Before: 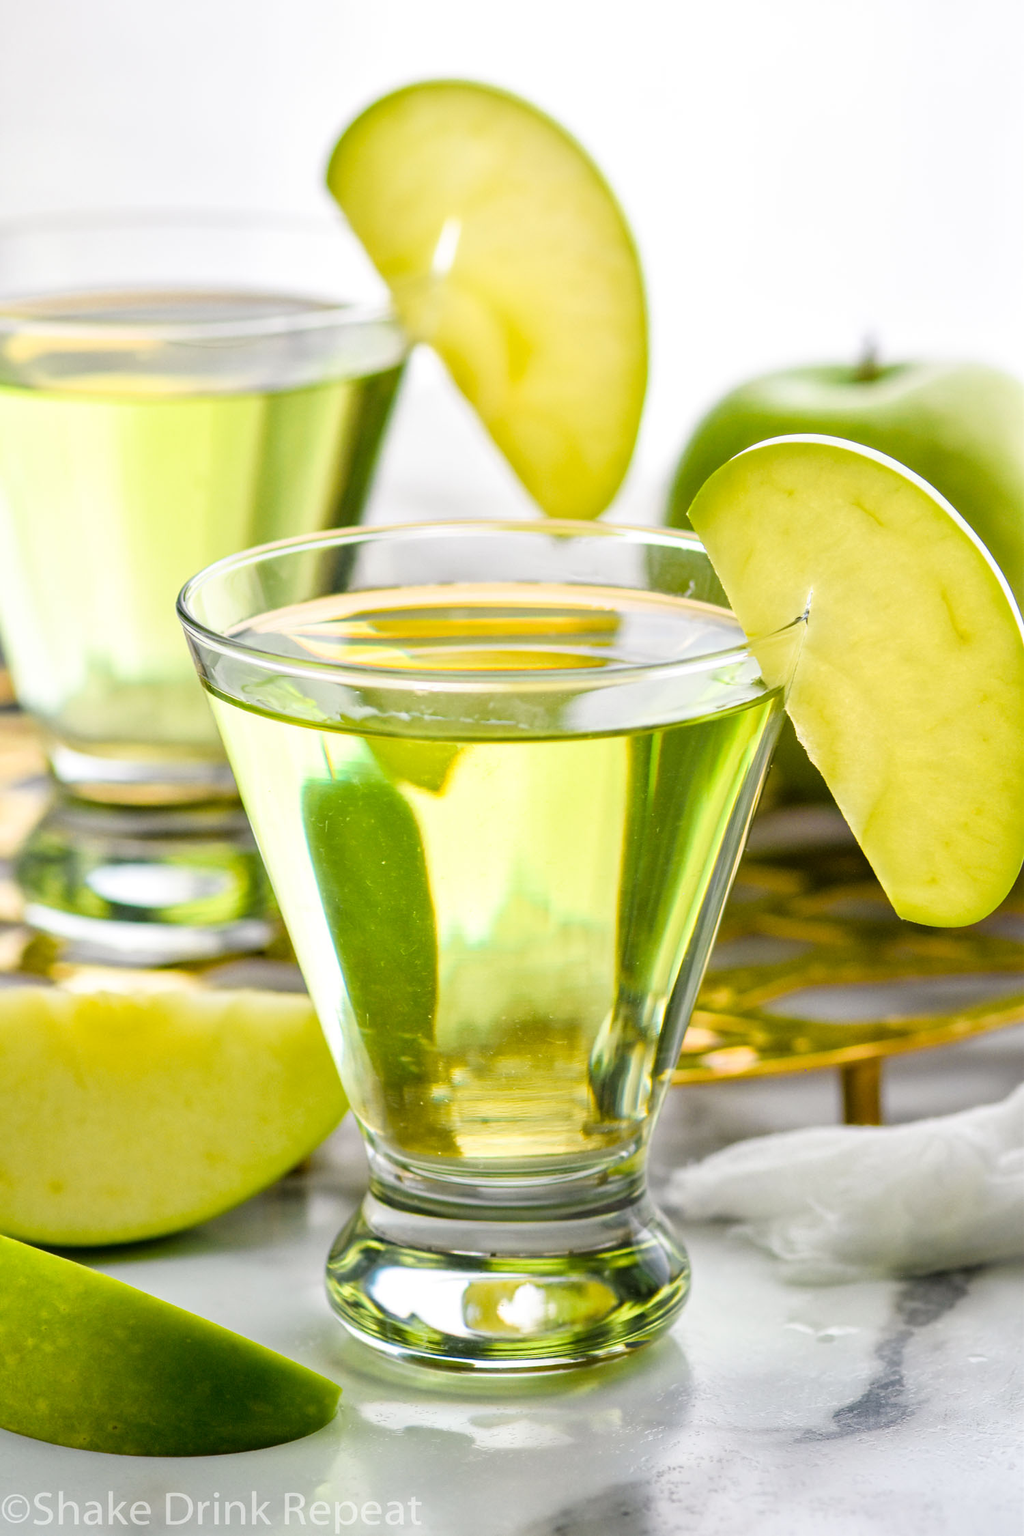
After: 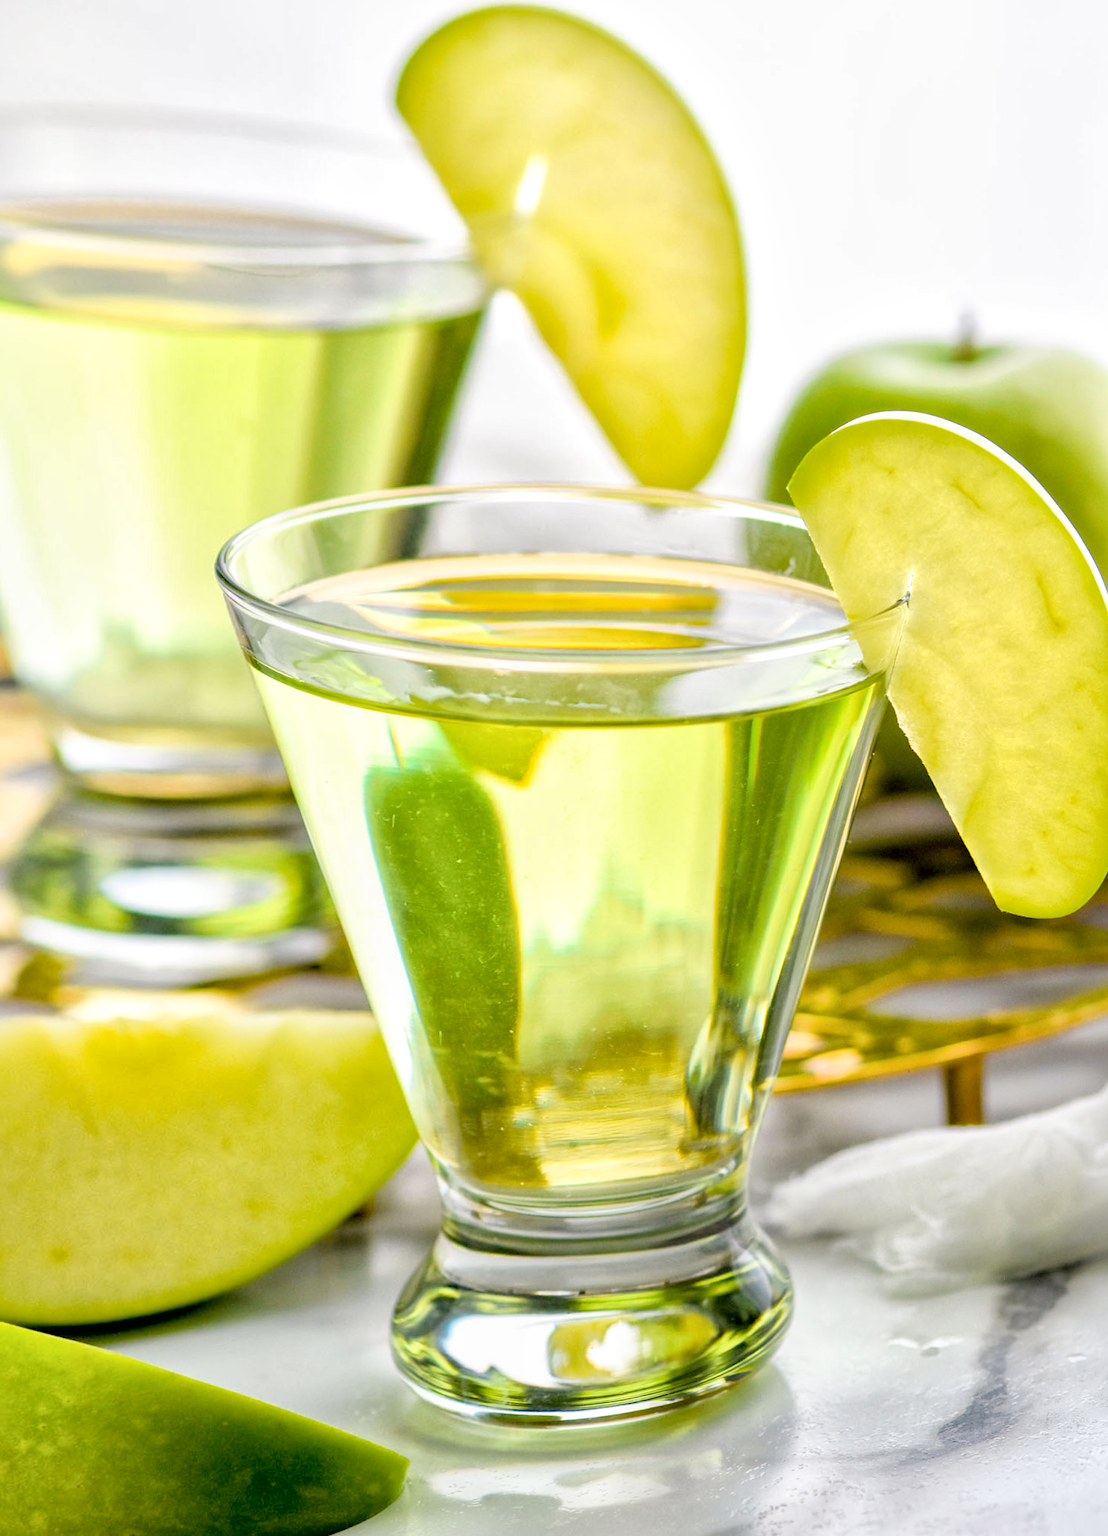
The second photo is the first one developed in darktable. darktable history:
rotate and perspective: rotation -0.013°, lens shift (vertical) -0.027, lens shift (horizontal) 0.178, crop left 0.016, crop right 0.989, crop top 0.082, crop bottom 0.918
global tonemap: drago (1, 100), detail 1
exposure: black level correction 0.011, compensate highlight preservation false
